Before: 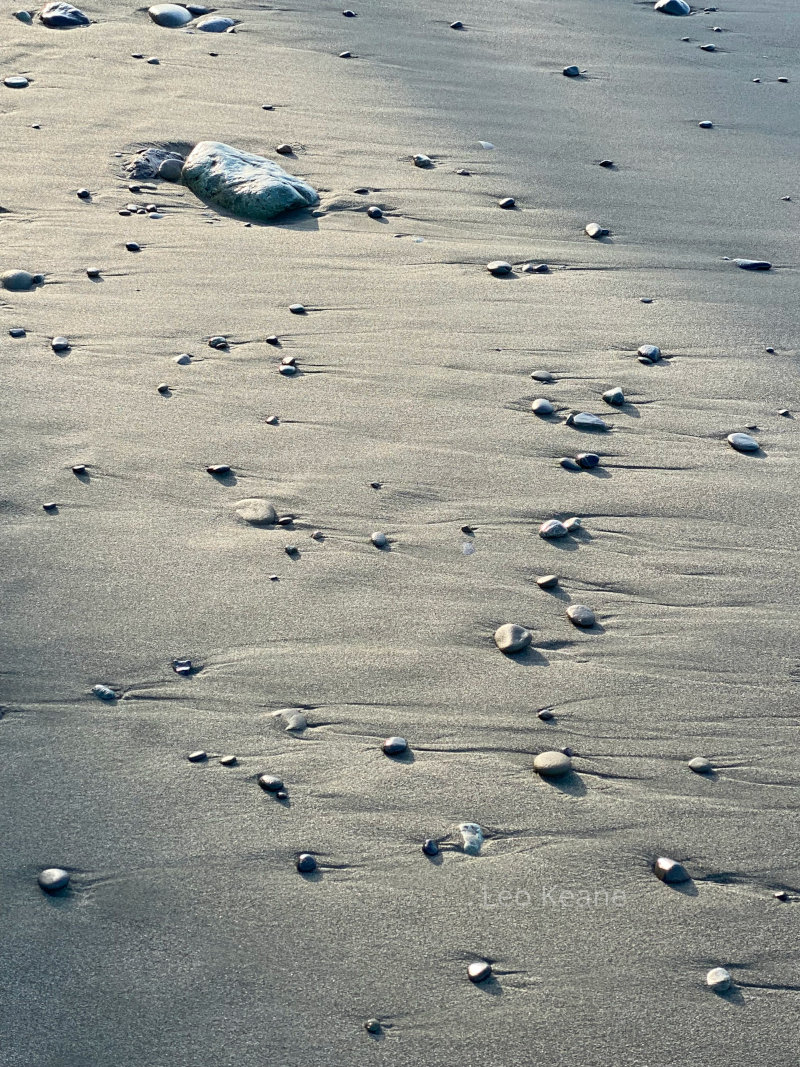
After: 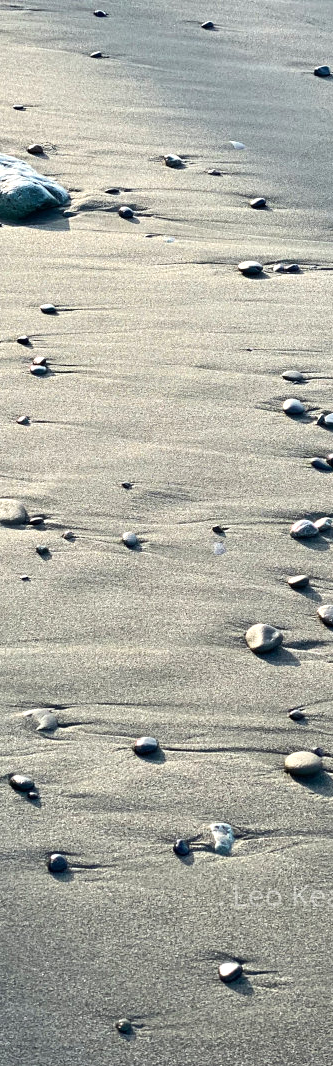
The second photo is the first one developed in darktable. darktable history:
white balance: emerald 1
crop: left 31.229%, right 27.105%
tone equalizer: -8 EV -0.417 EV, -7 EV -0.389 EV, -6 EV -0.333 EV, -5 EV -0.222 EV, -3 EV 0.222 EV, -2 EV 0.333 EV, -1 EV 0.389 EV, +0 EV 0.417 EV, edges refinement/feathering 500, mask exposure compensation -1.57 EV, preserve details no
